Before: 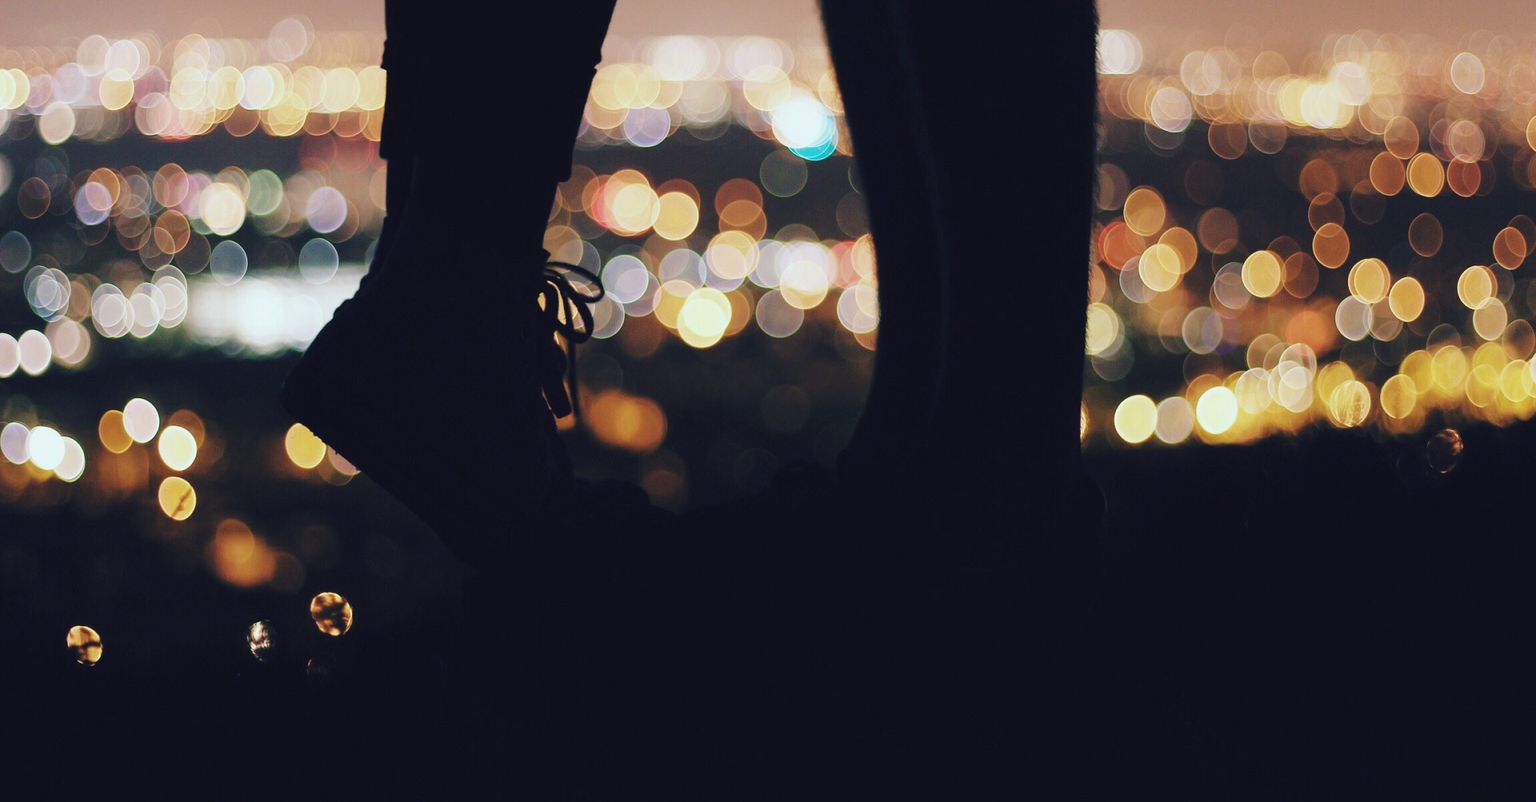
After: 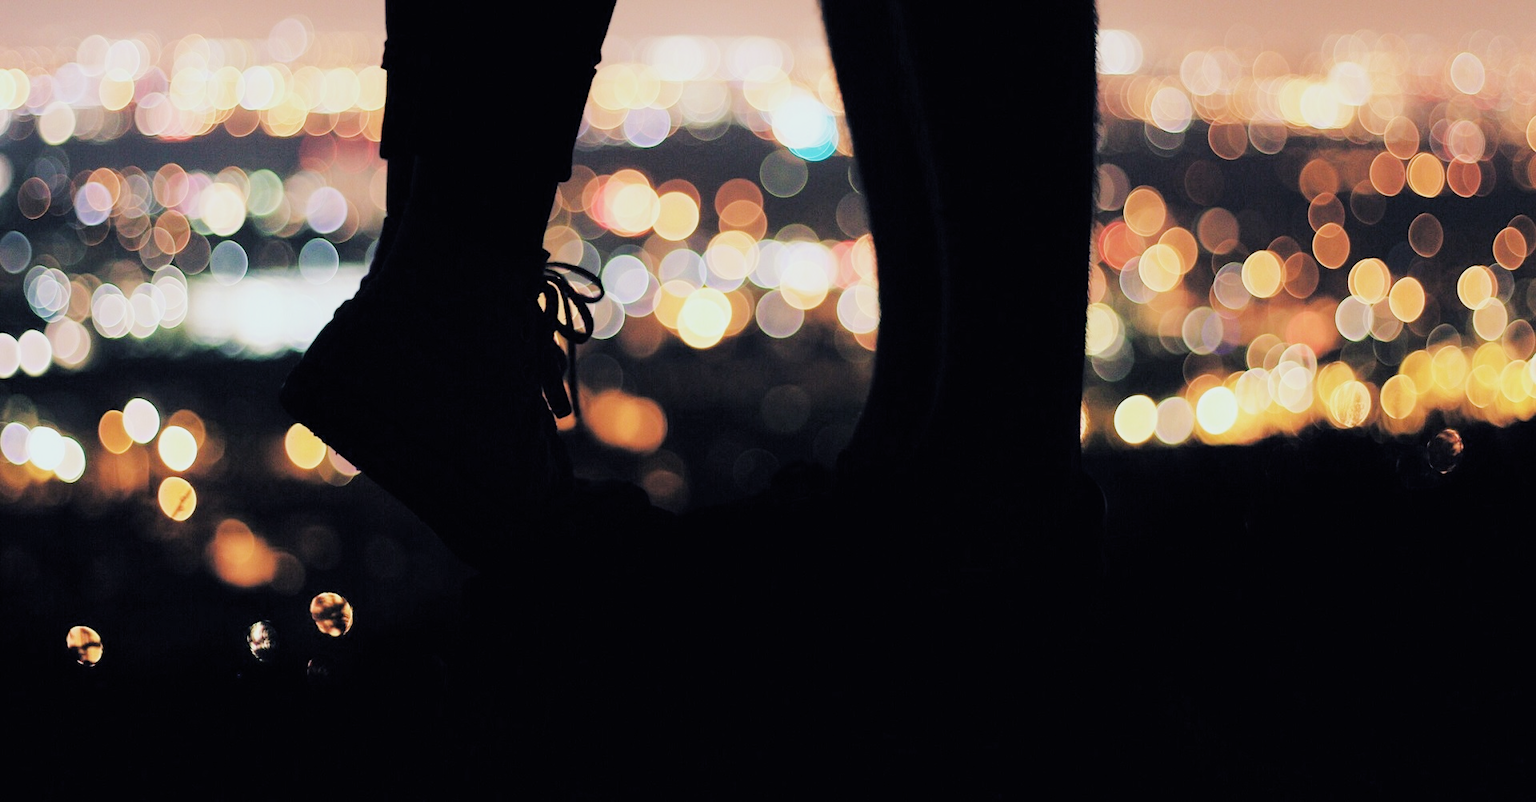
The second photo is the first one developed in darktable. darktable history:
filmic rgb: black relative exposure -4.34 EV, white relative exposure 4.56 EV, hardness 2.39, contrast 1.059, iterations of high-quality reconstruction 0
exposure: black level correction 0, exposure 1 EV, compensate highlight preservation false
